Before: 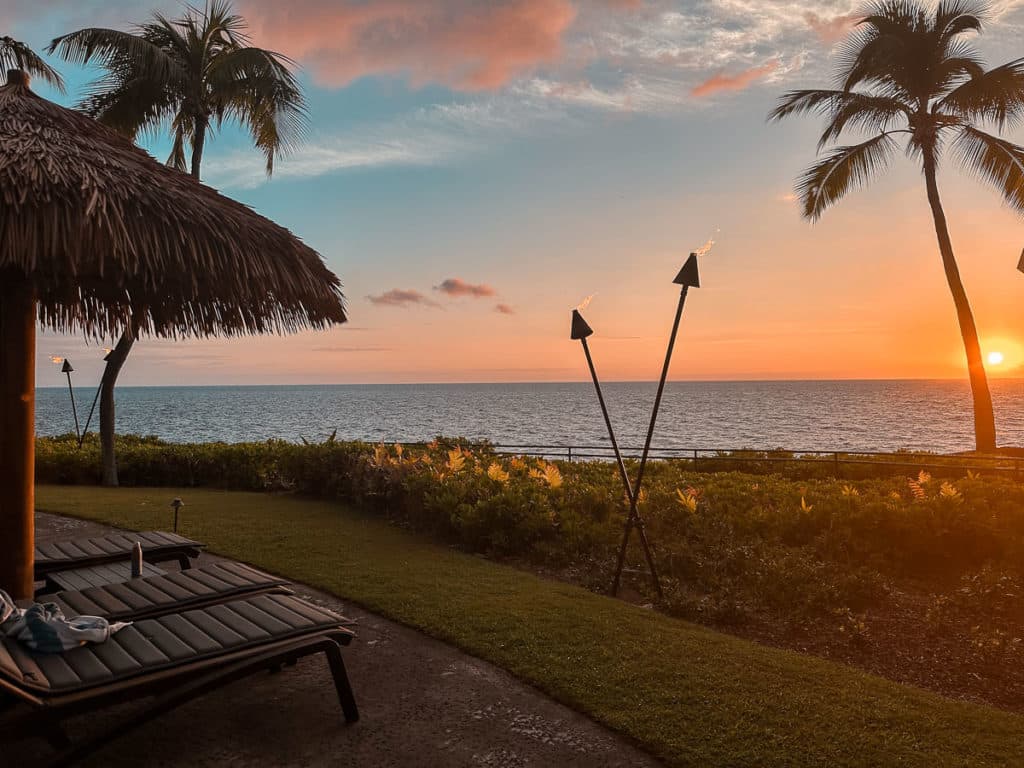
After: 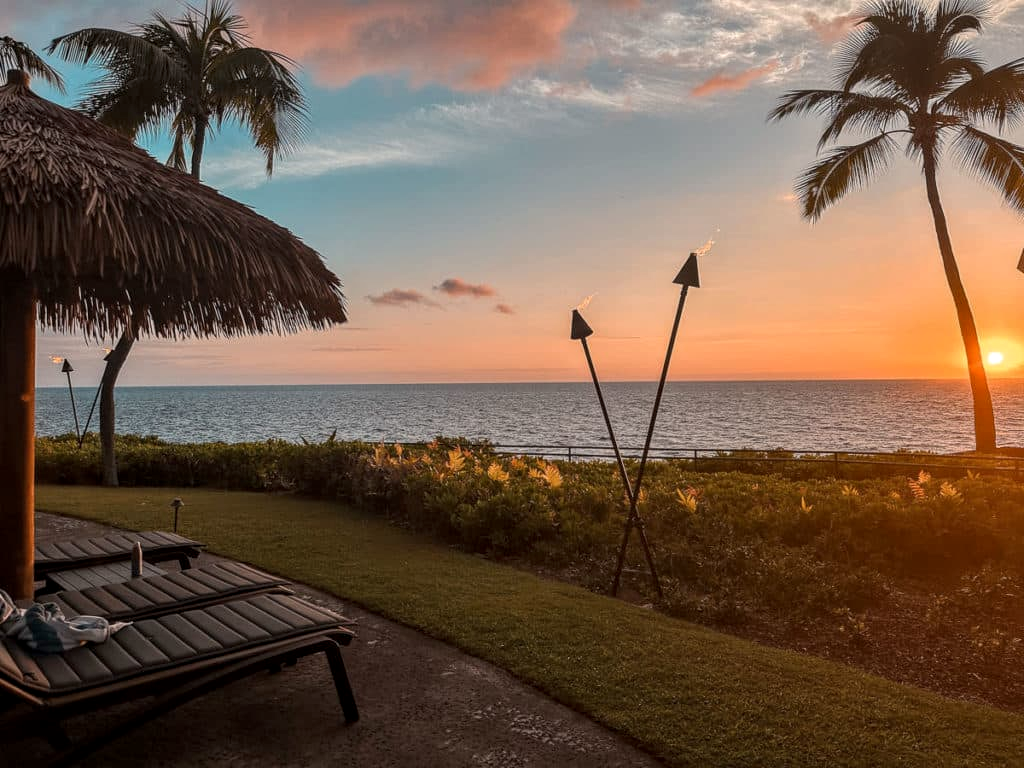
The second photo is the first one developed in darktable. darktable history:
tone equalizer: edges refinement/feathering 500, mask exposure compensation -1.57 EV, preserve details no
local contrast: on, module defaults
